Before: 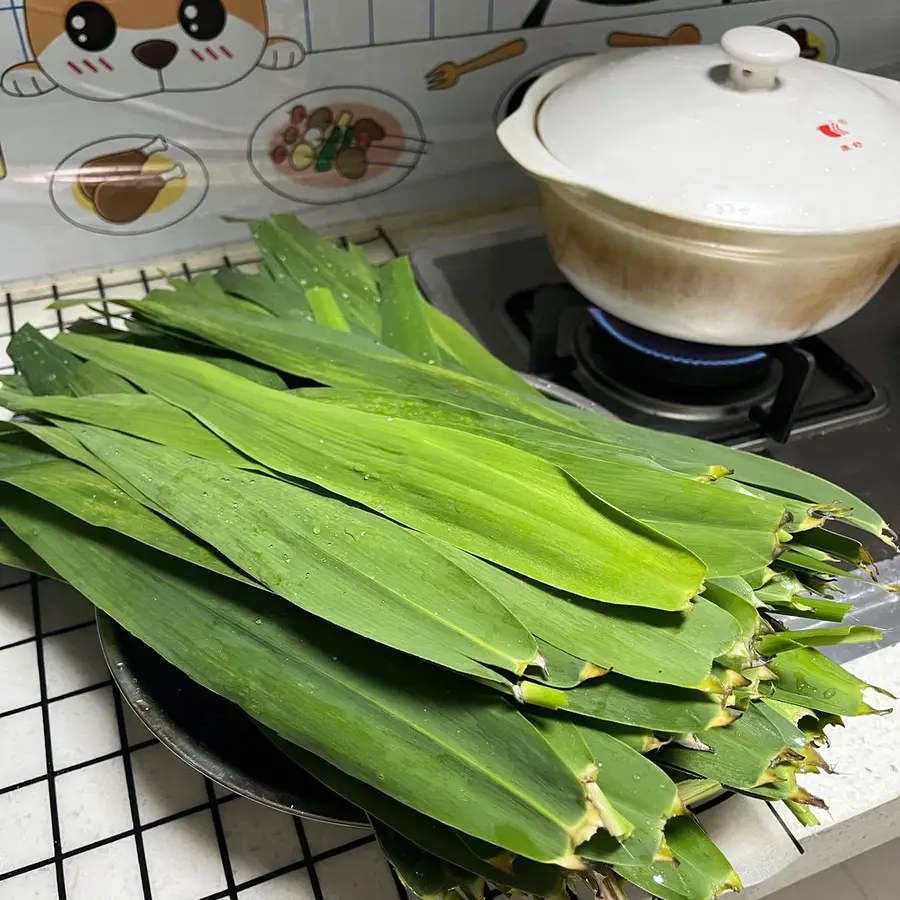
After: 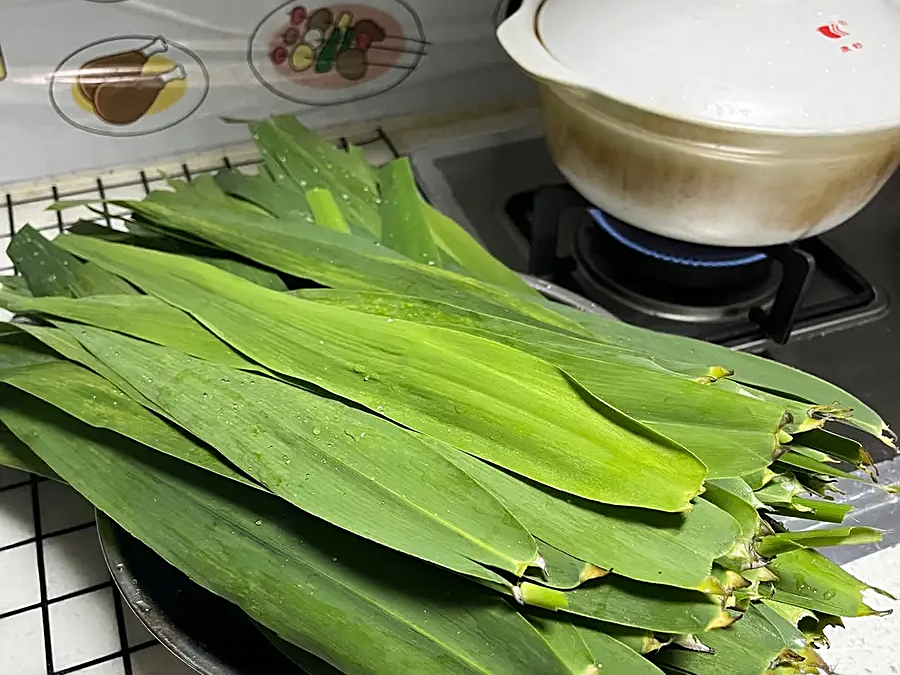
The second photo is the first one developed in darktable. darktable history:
crop: top 11.046%, bottom 13.935%
sharpen: on, module defaults
